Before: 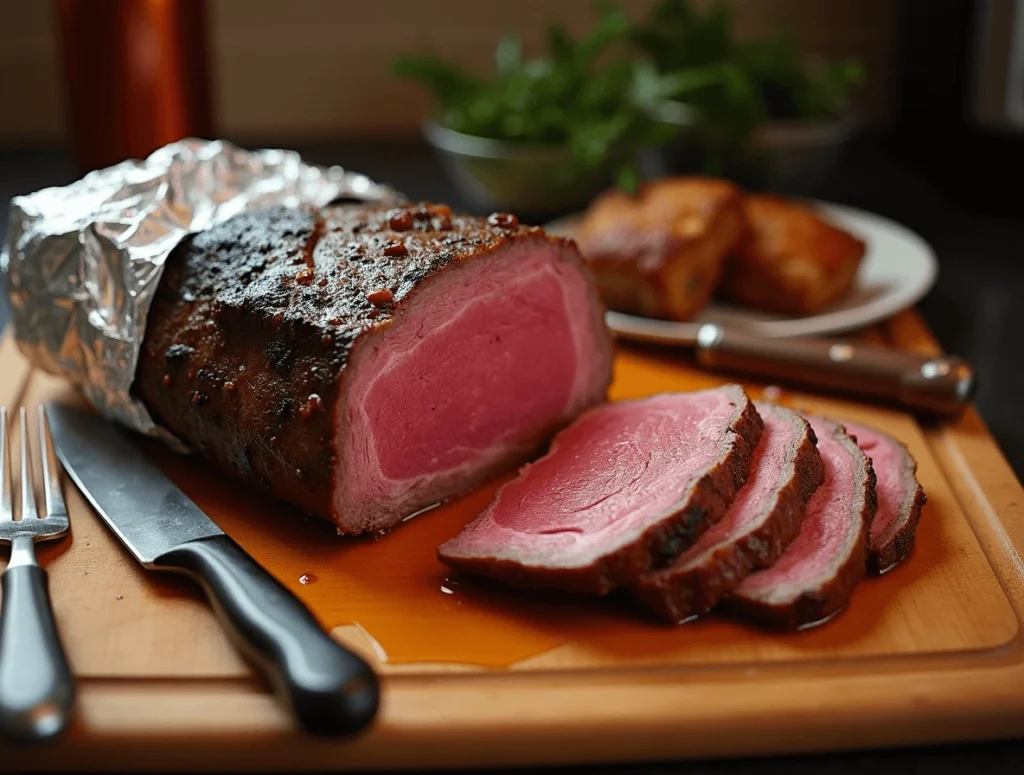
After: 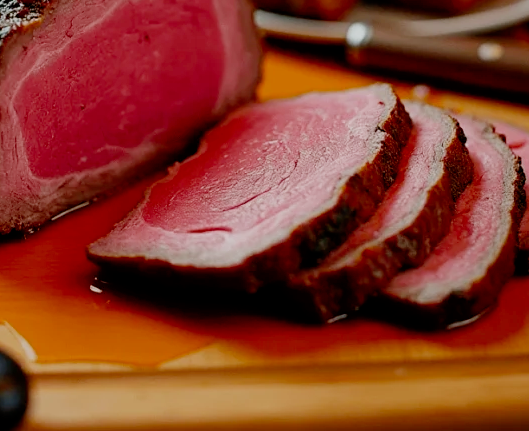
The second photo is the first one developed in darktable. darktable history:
filmic rgb: black relative exposure -7.78 EV, white relative exposure 4.46 EV, hardness 3.75, latitude 38.03%, contrast 0.974, highlights saturation mix 8.92%, shadows ↔ highlights balance 3.9%, preserve chrominance no, color science v4 (2020), contrast in shadows soft
crop: left 34.365%, top 38.843%, right 13.905%, bottom 5.447%
